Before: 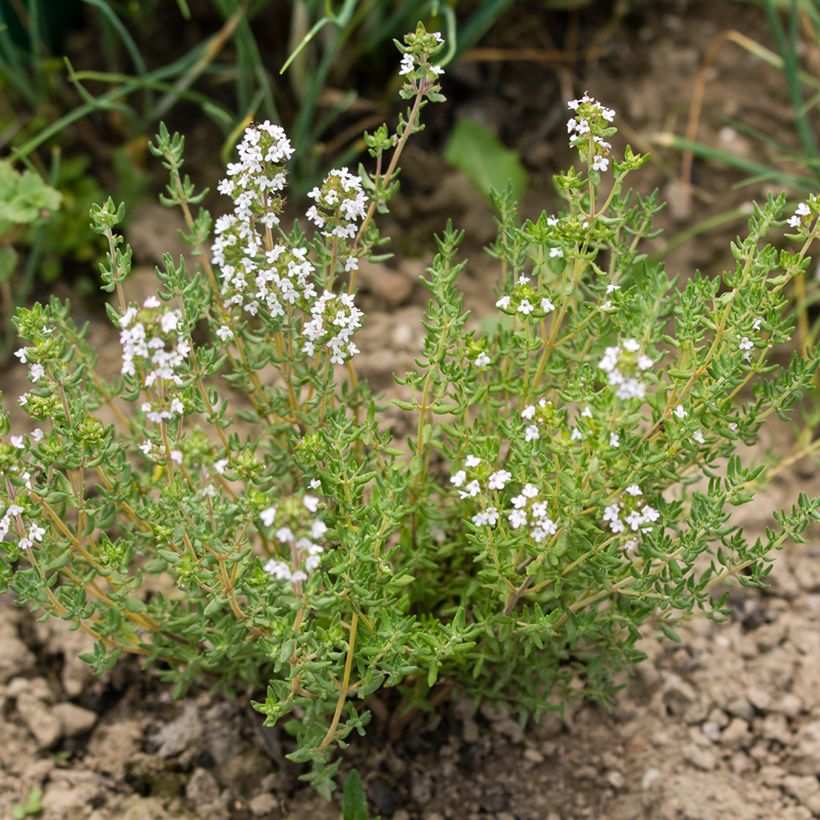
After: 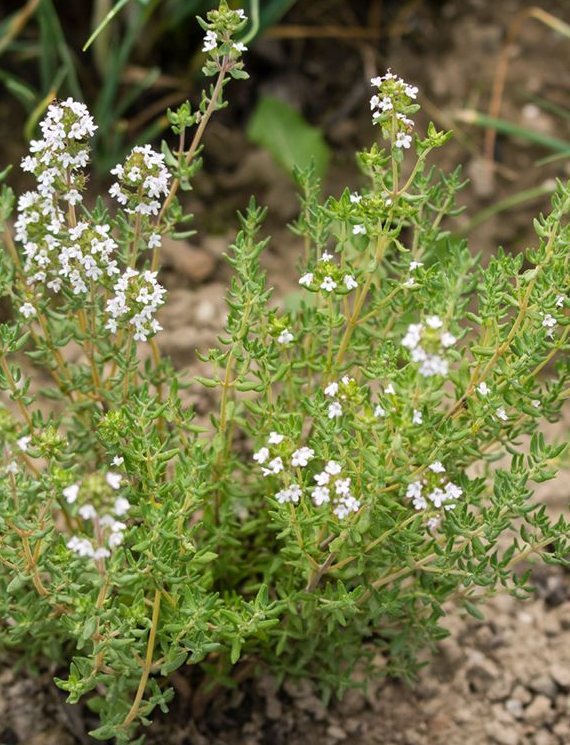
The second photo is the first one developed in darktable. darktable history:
rgb levels: preserve colors max RGB
crop and rotate: left 24.034%, top 2.838%, right 6.406%, bottom 6.299%
